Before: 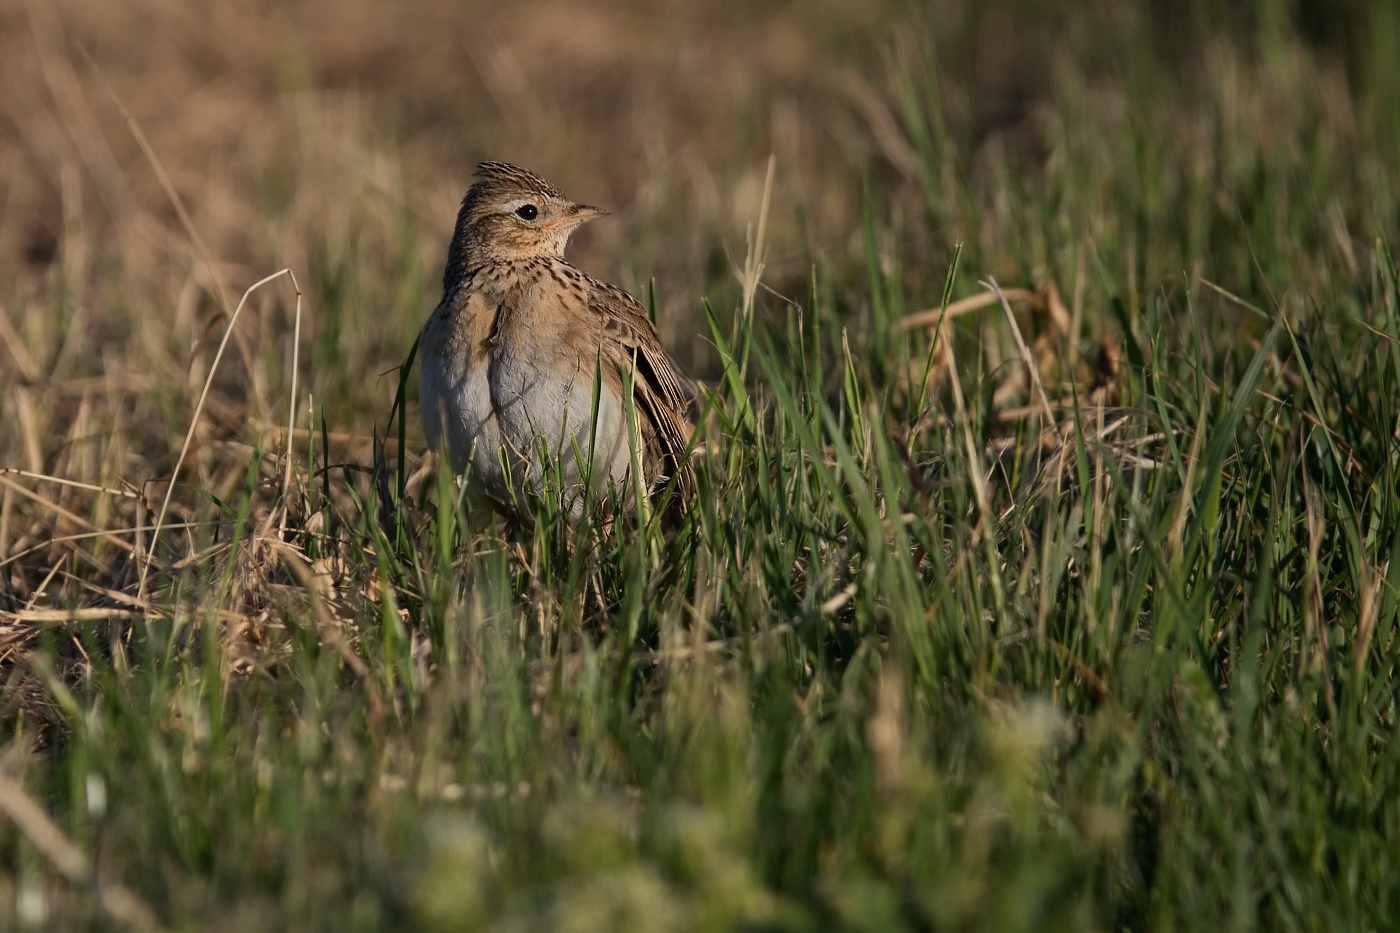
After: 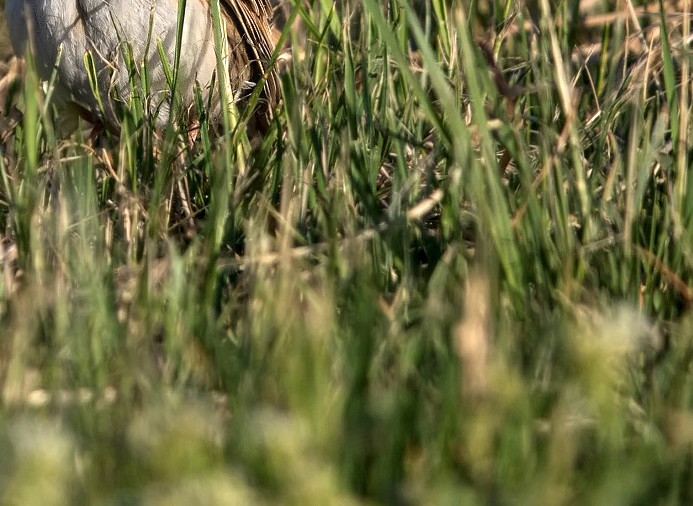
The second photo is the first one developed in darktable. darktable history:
crop: left 29.635%, top 42.24%, right 20.817%, bottom 3.474%
exposure: exposure 0.202 EV, compensate exposure bias true, compensate highlight preservation false
local contrast: on, module defaults
